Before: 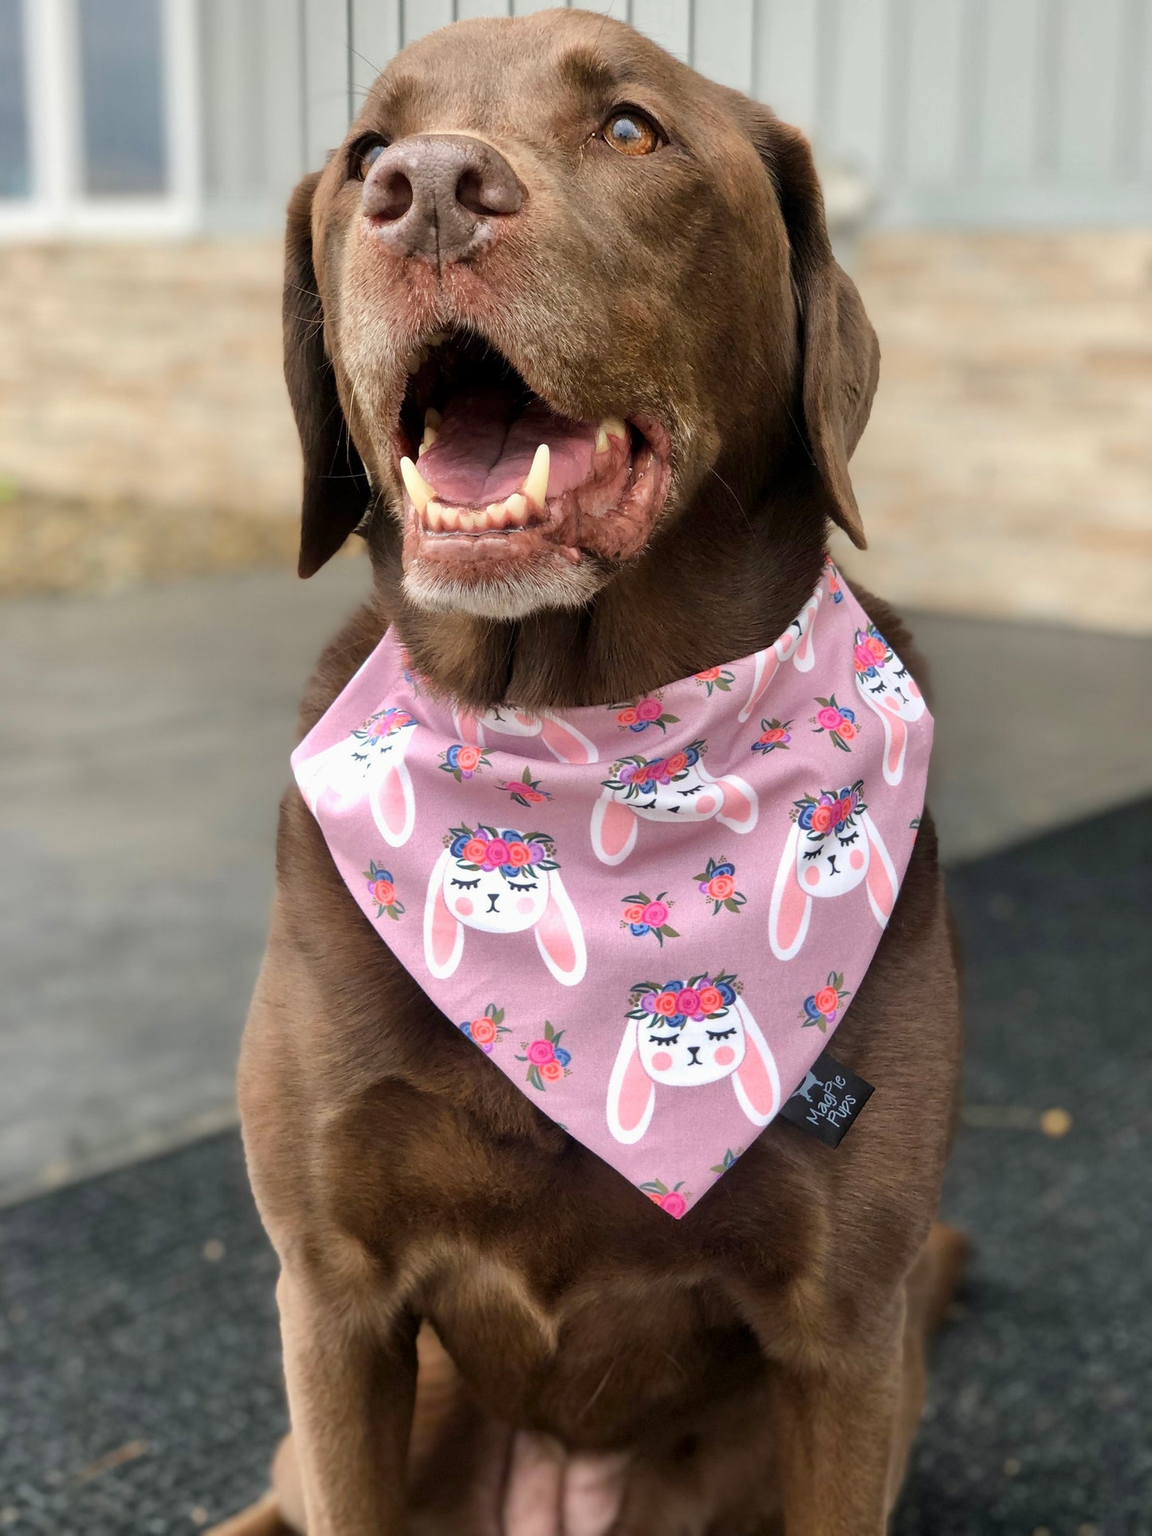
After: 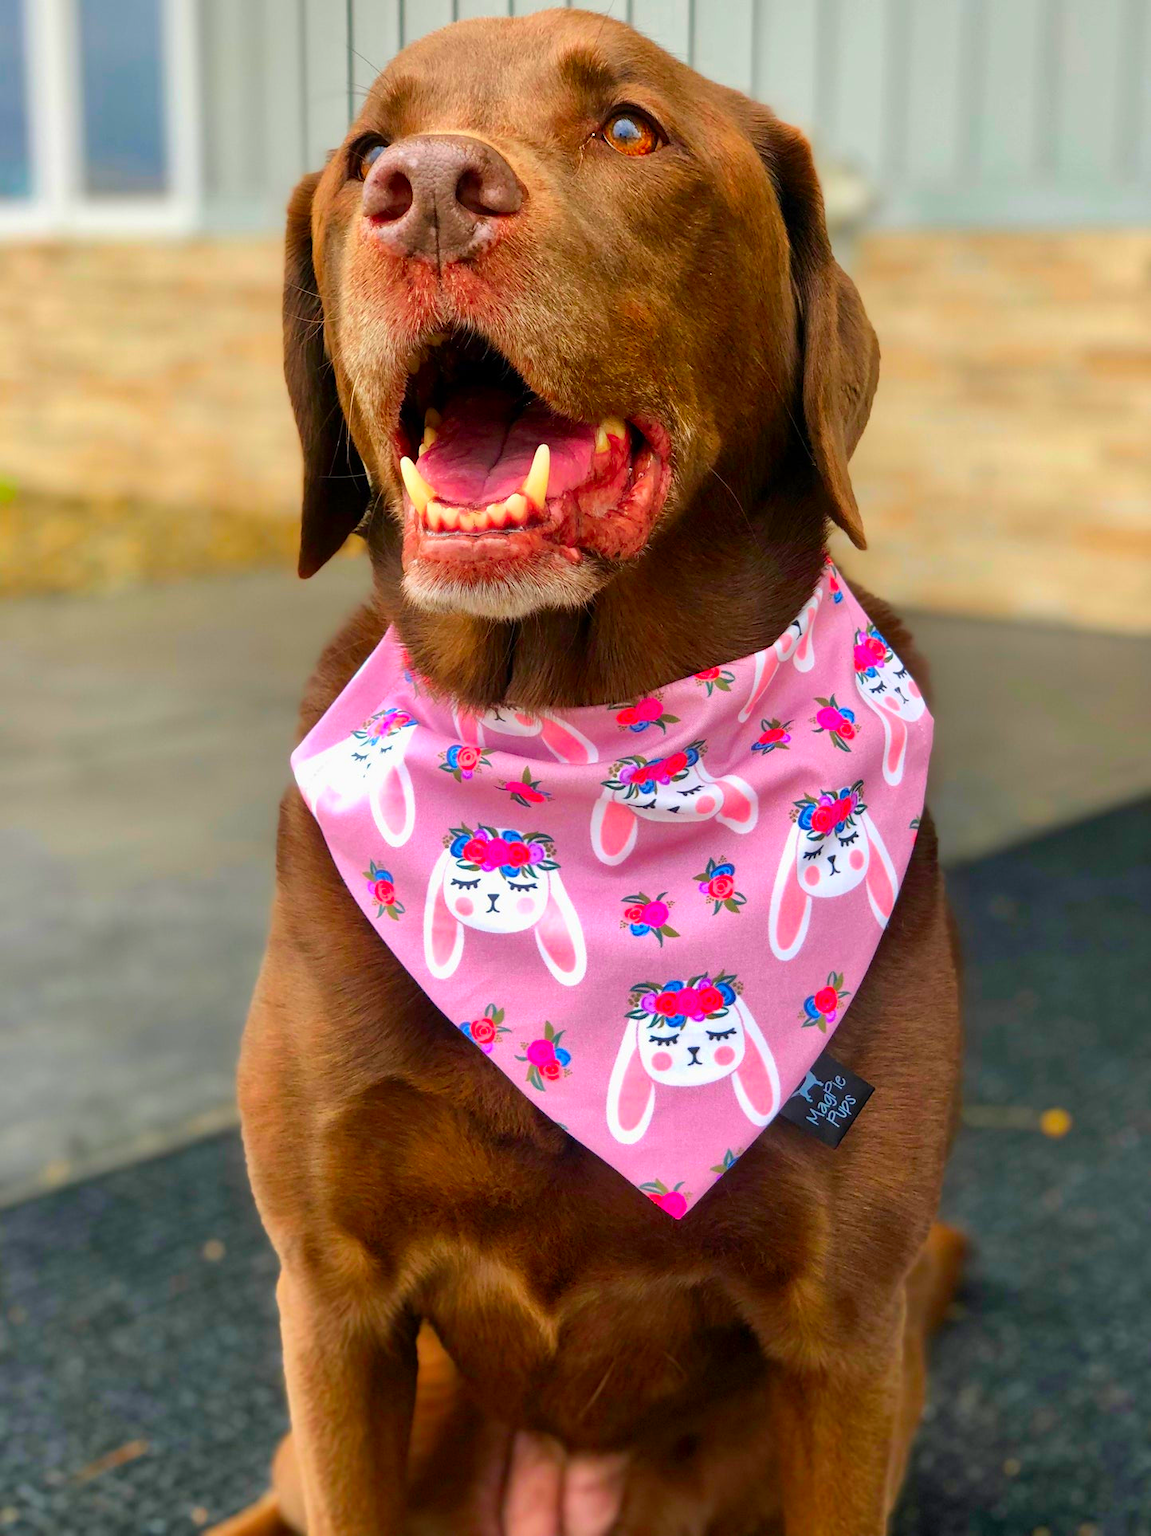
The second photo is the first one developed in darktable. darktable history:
shadows and highlights: shadows 25, highlights -25
color correction: saturation 2.15
exposure: compensate highlight preservation false
white balance: emerald 1
